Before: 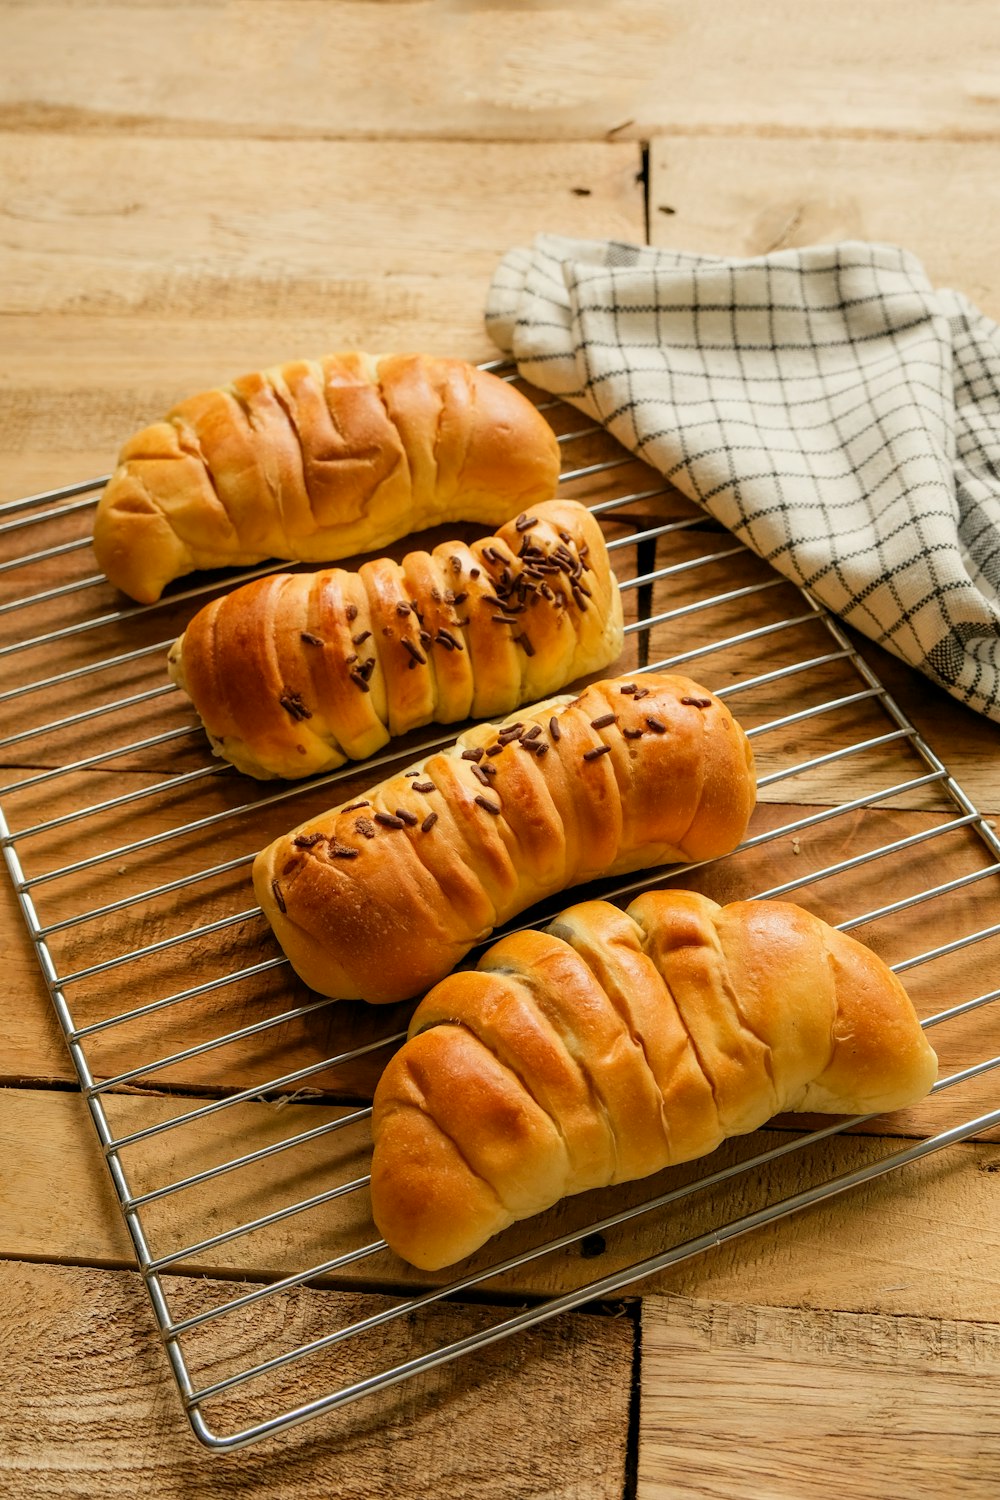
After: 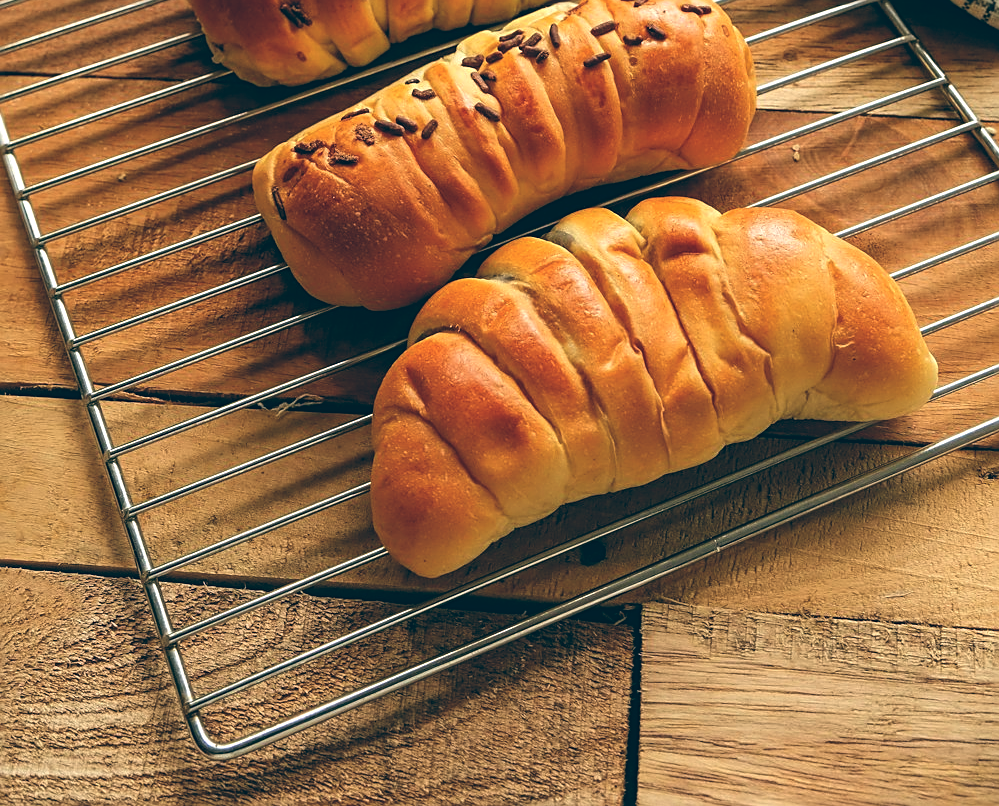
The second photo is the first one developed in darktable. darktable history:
white balance: red 1.009, blue 0.985
color balance: lift [1.016, 0.983, 1, 1.017], gamma [0.958, 1, 1, 1], gain [0.981, 1.007, 0.993, 1.002], input saturation 118.26%, contrast 13.43%, contrast fulcrum 21.62%, output saturation 82.76%
crop and rotate: top 46.237%
sharpen: on, module defaults
